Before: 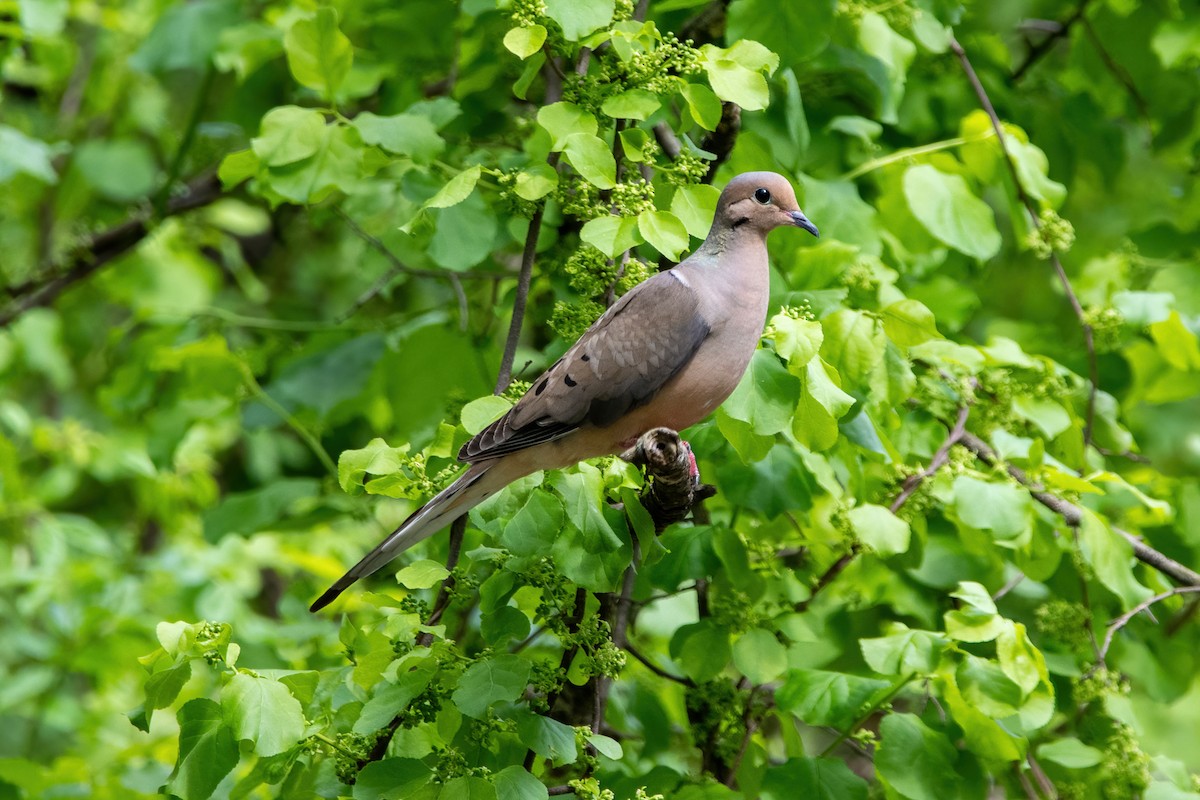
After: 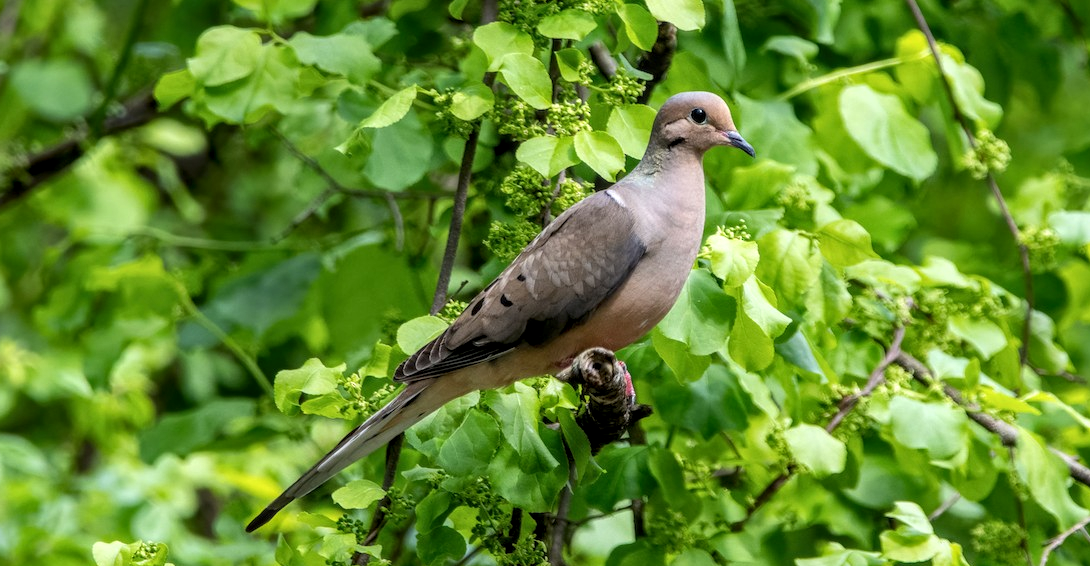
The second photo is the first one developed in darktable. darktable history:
local contrast: detail 130%
crop: left 5.356%, top 10.01%, right 3.739%, bottom 19.198%
